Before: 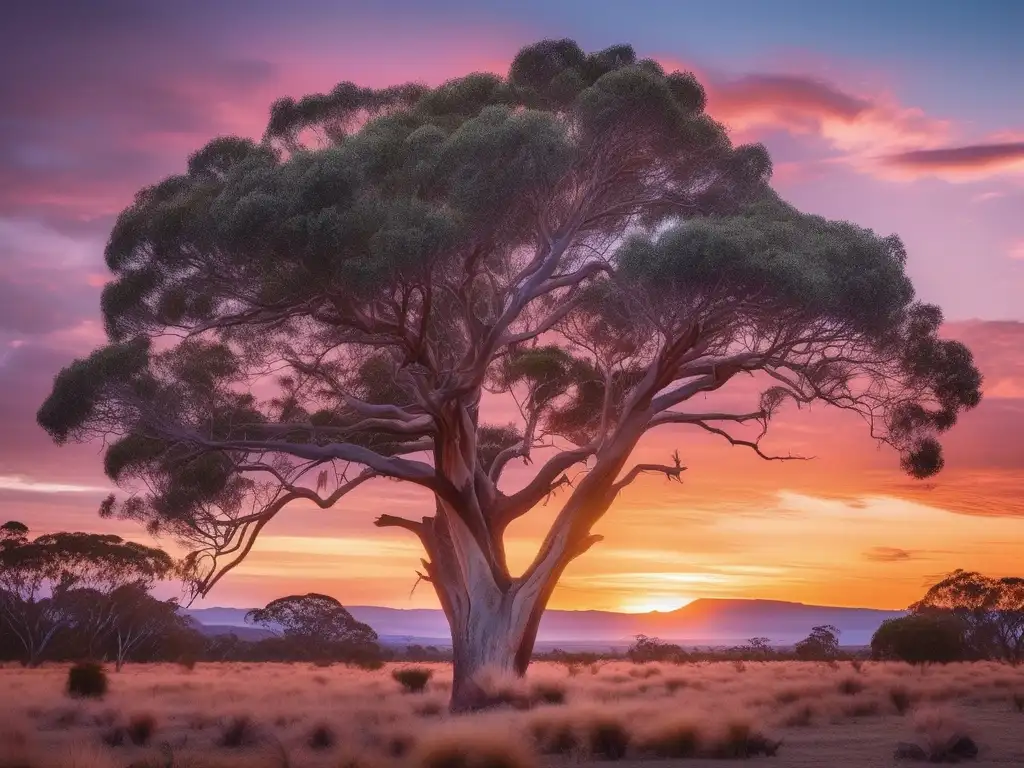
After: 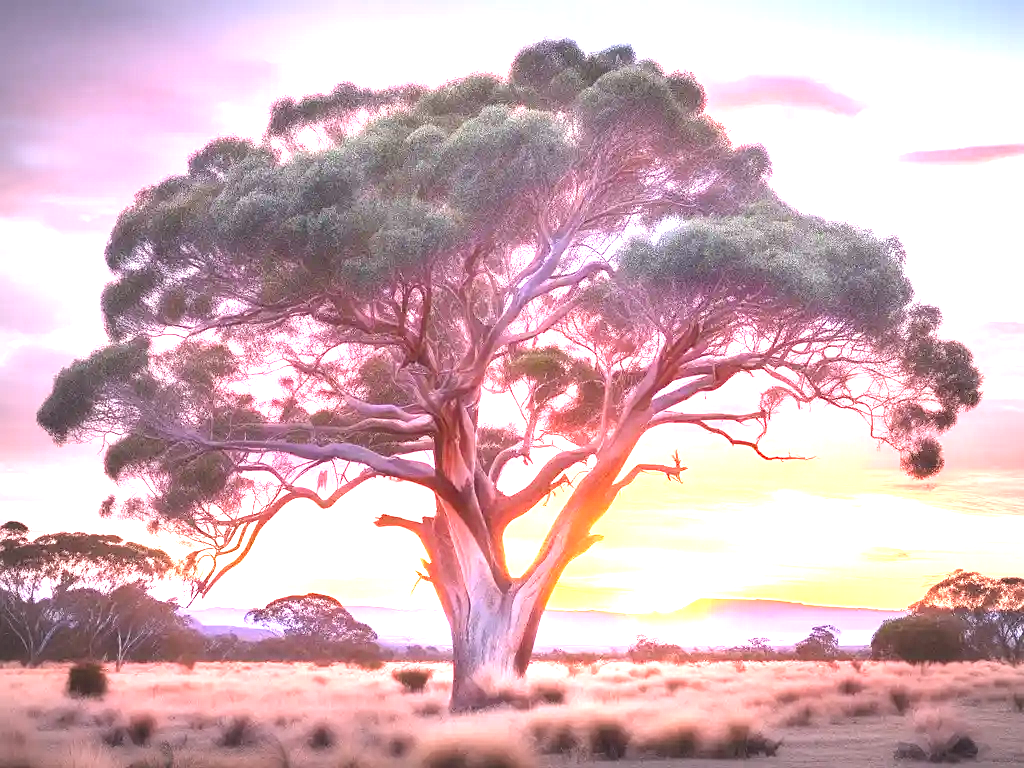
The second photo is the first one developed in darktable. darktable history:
vignetting: fall-off start 53.77%, brightness -0.169, automatic ratio true, width/height ratio 1.317, shape 0.223
sharpen: amount 0.203
exposure: black level correction 0.001, exposure 2.527 EV, compensate highlight preservation false
